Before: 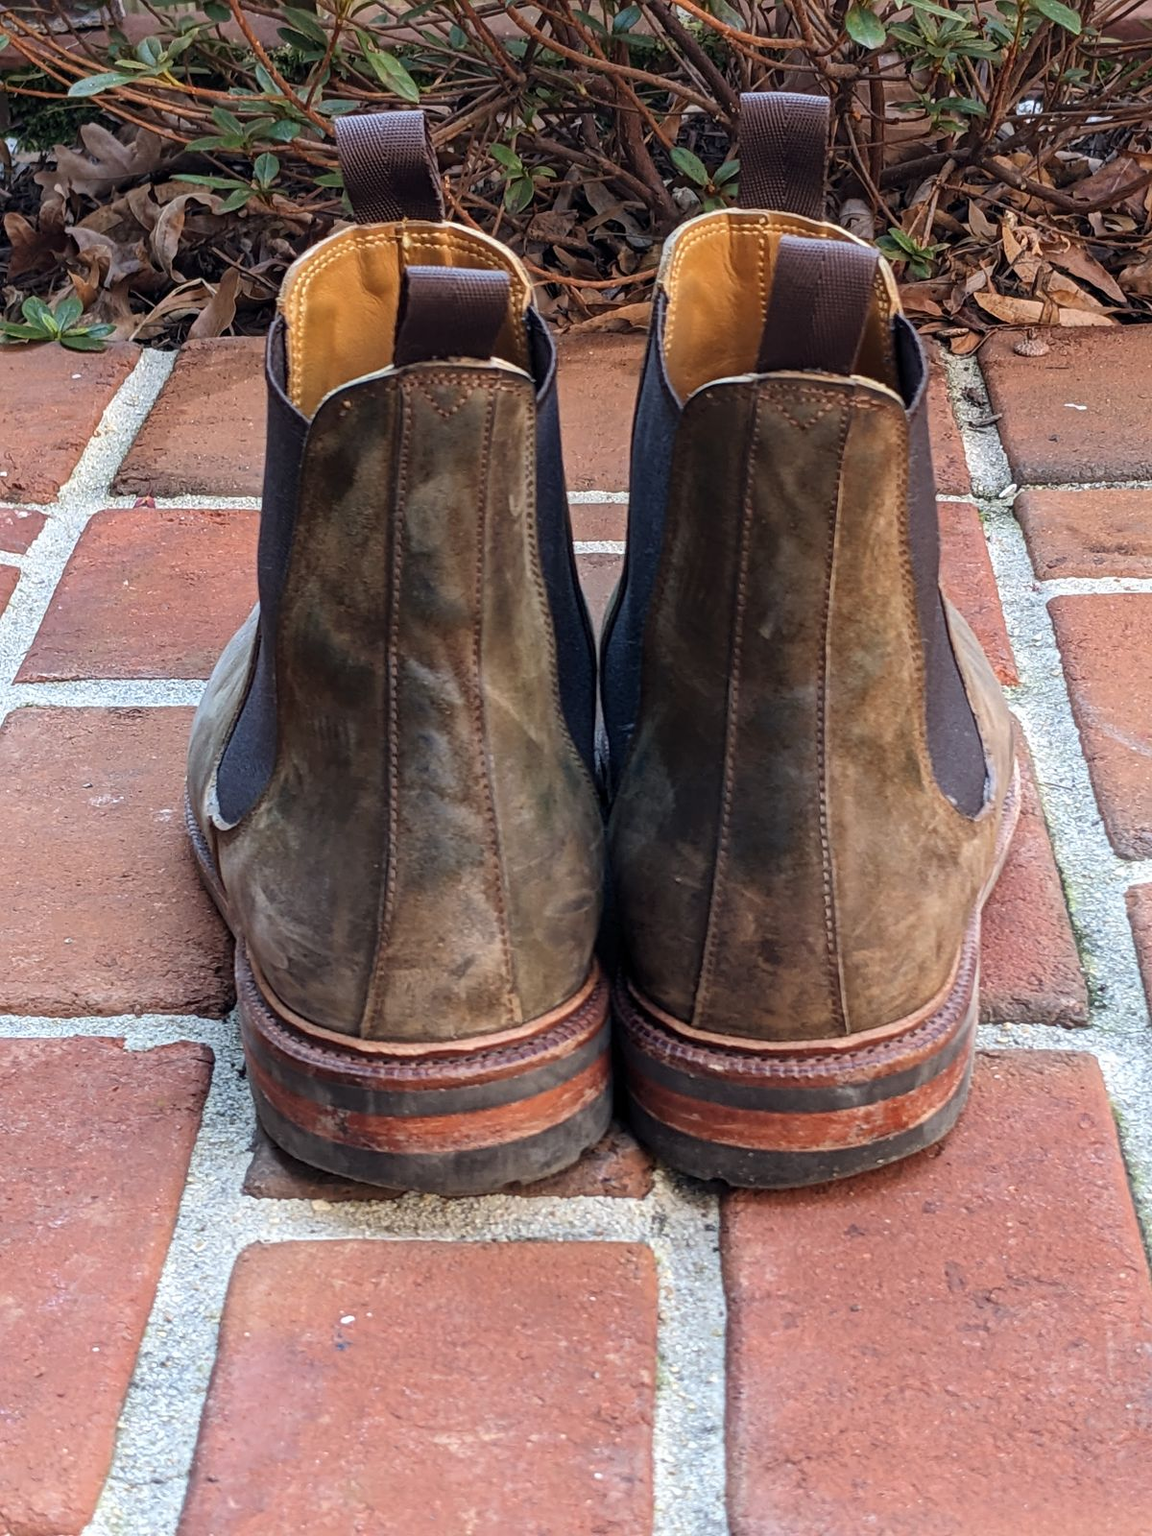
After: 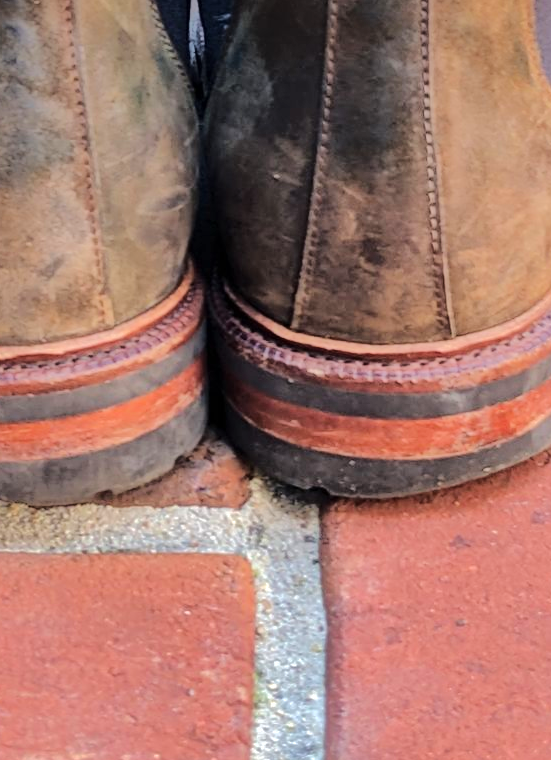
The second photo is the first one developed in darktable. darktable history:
crop: left 35.905%, top 46.294%, right 18.156%, bottom 6.147%
shadows and highlights: shadows 25.55, highlights -70.28
exposure: exposure -0.04 EV, compensate highlight preservation false
tone equalizer: -7 EV 0.151 EV, -6 EV 0.621 EV, -5 EV 1.19 EV, -4 EV 1.29 EV, -3 EV 1.18 EV, -2 EV 0.6 EV, -1 EV 0.16 EV, edges refinement/feathering 500, mask exposure compensation -1.57 EV, preserve details no
